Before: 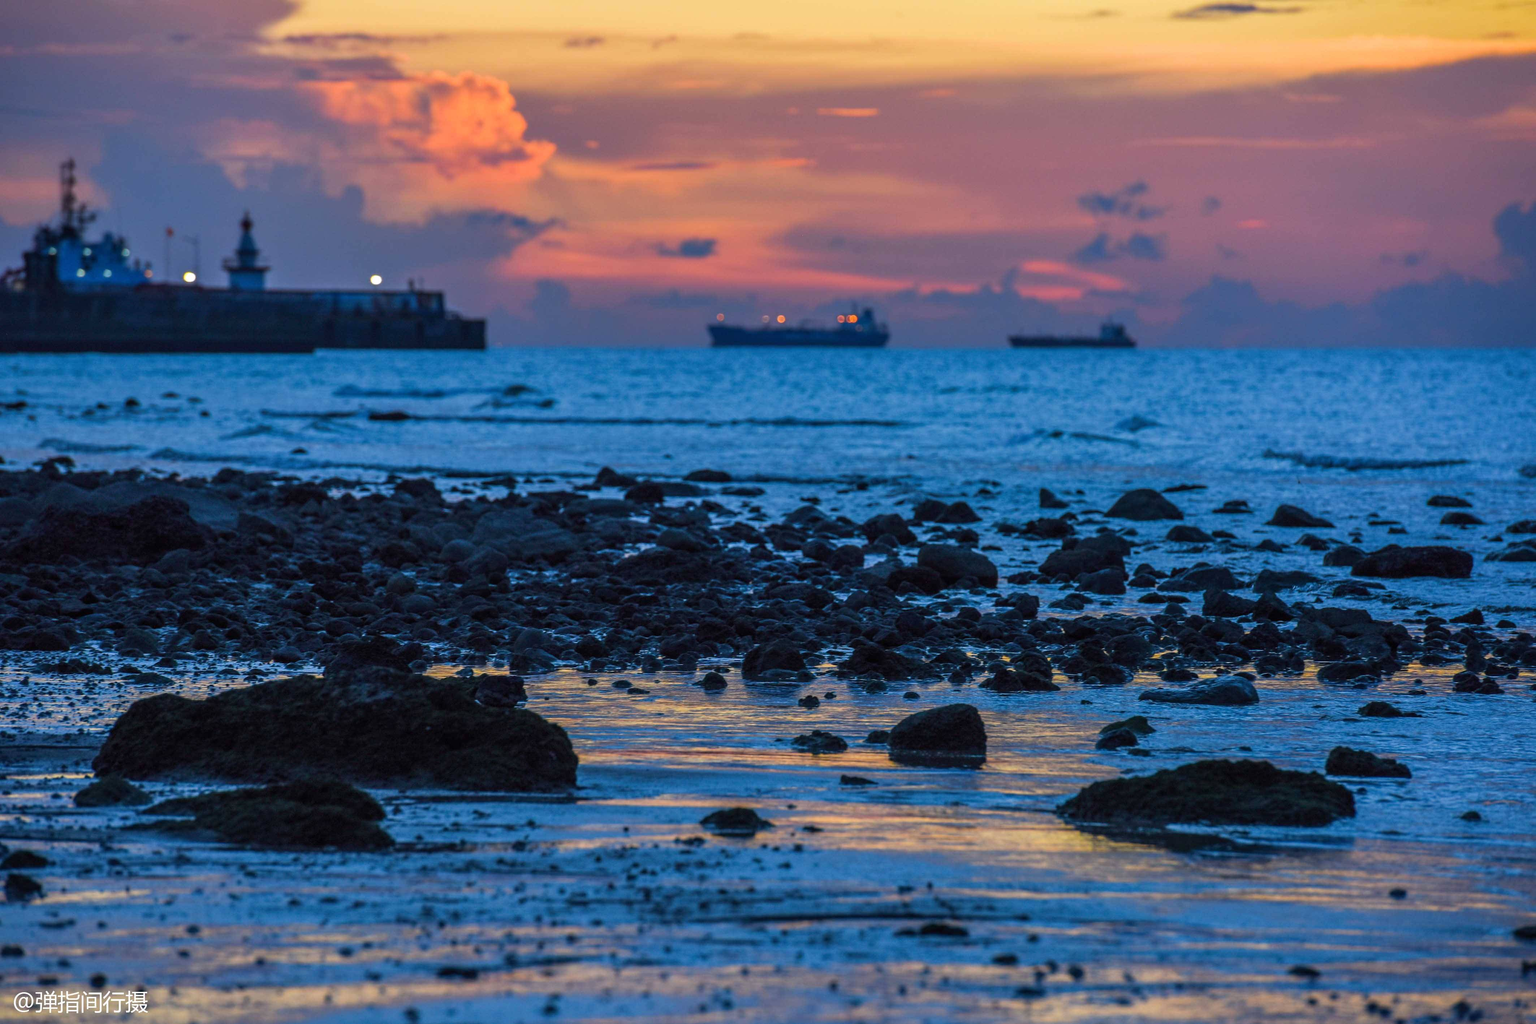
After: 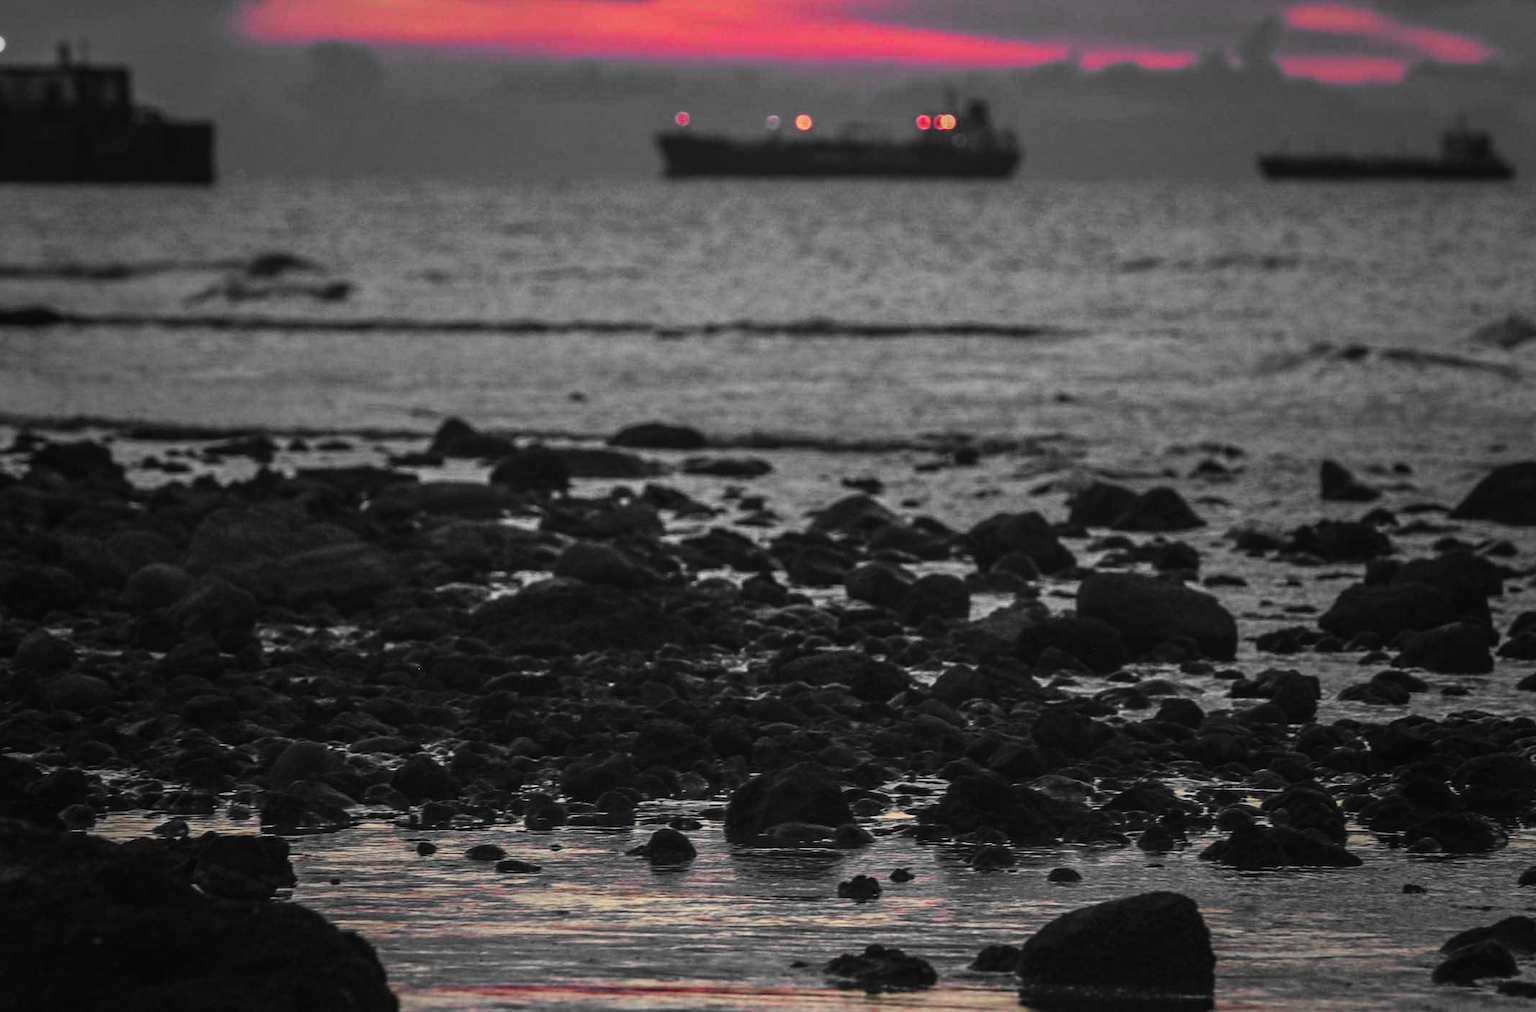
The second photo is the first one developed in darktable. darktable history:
crop: left 24.711%, top 25.194%, right 25.285%, bottom 25.355%
tone curve: curves: ch0 [(0, 0.032) (0.181, 0.156) (0.751, 0.829) (1, 1)], color space Lab, independent channels, preserve colors none
vignetting: fall-off start 33%, fall-off radius 64.5%, width/height ratio 0.961
exposure: exposure 0.203 EV, compensate highlight preservation false
base curve: curves: ch0 [(0, 0) (0.303, 0.277) (1, 1)], preserve colors none
color balance rgb: linear chroma grading › global chroma 12.965%, perceptual saturation grading › global saturation 9.789%, global vibrance 30.265%
color zones: curves: ch1 [(0, 0.831) (0.08, 0.771) (0.157, 0.268) (0.241, 0.207) (0.562, -0.005) (0.714, -0.013) (0.876, 0.01) (1, 0.831)]
